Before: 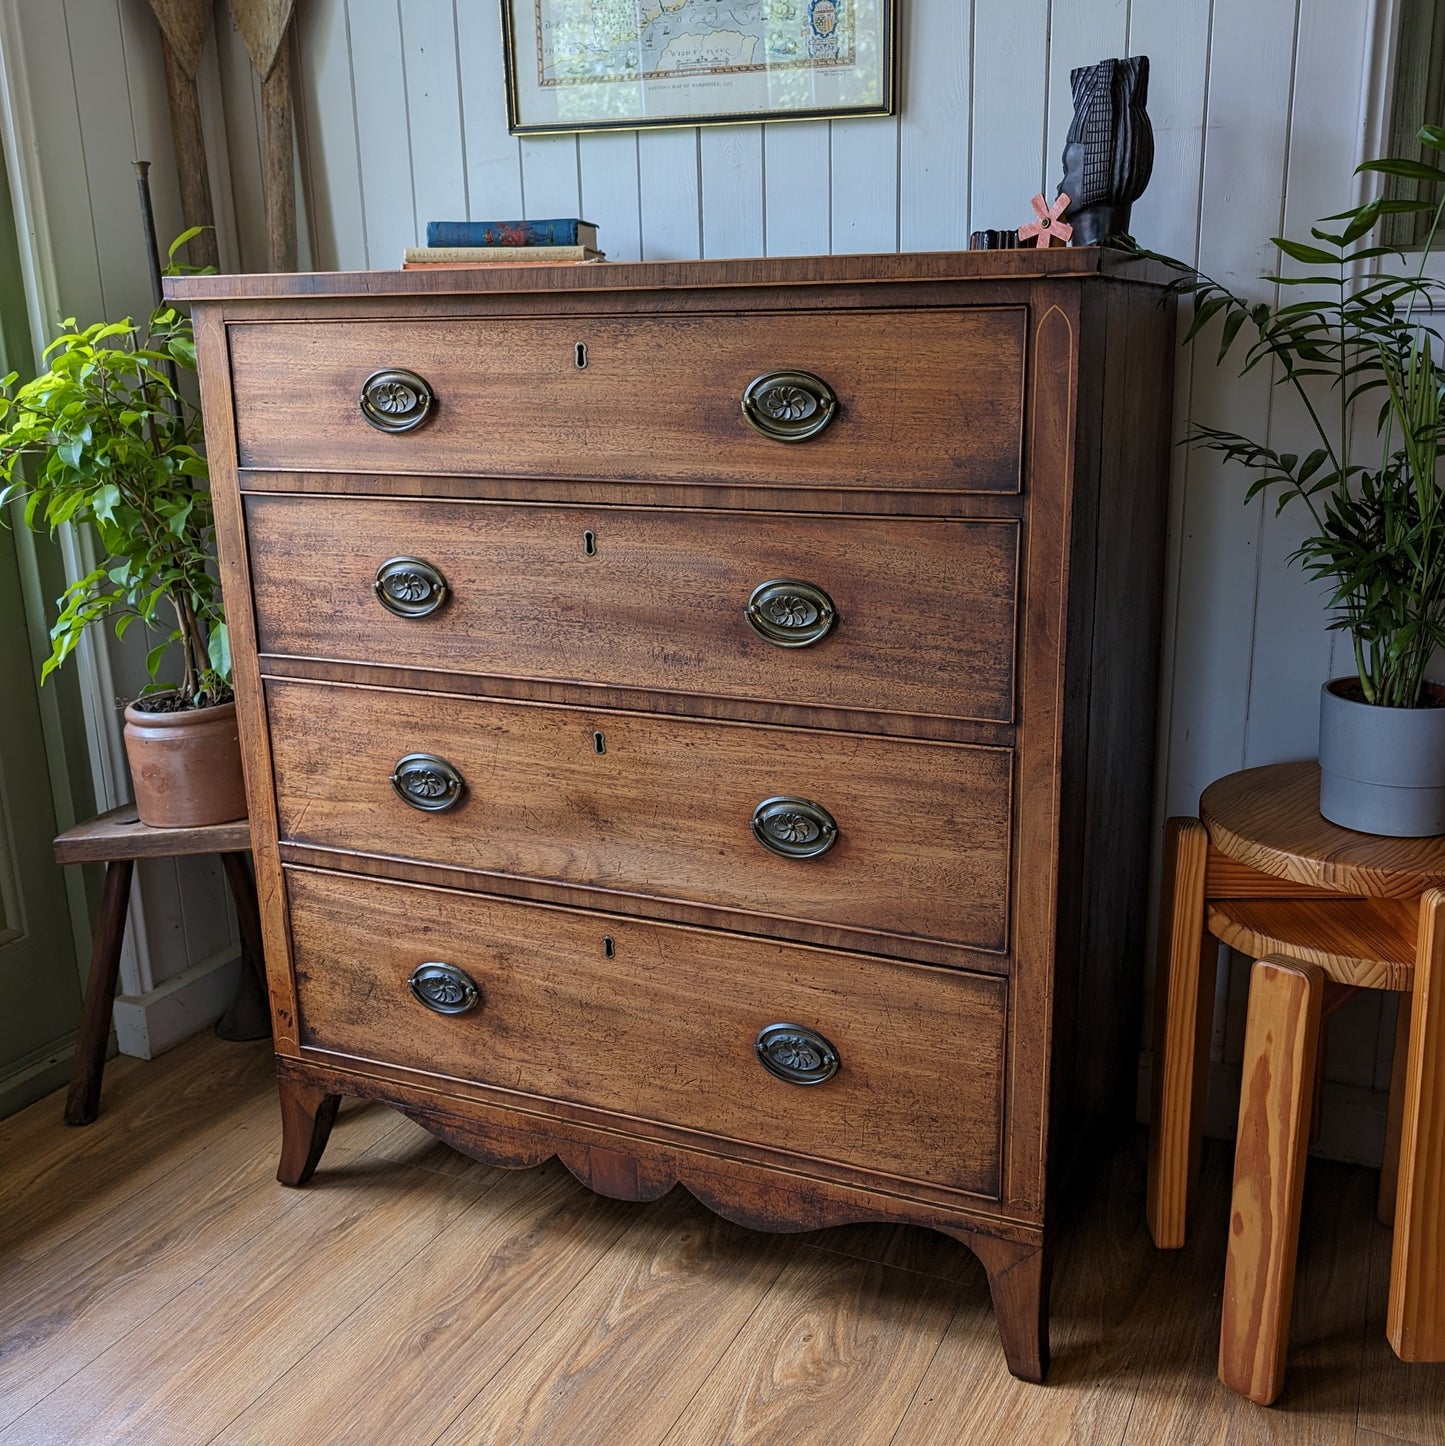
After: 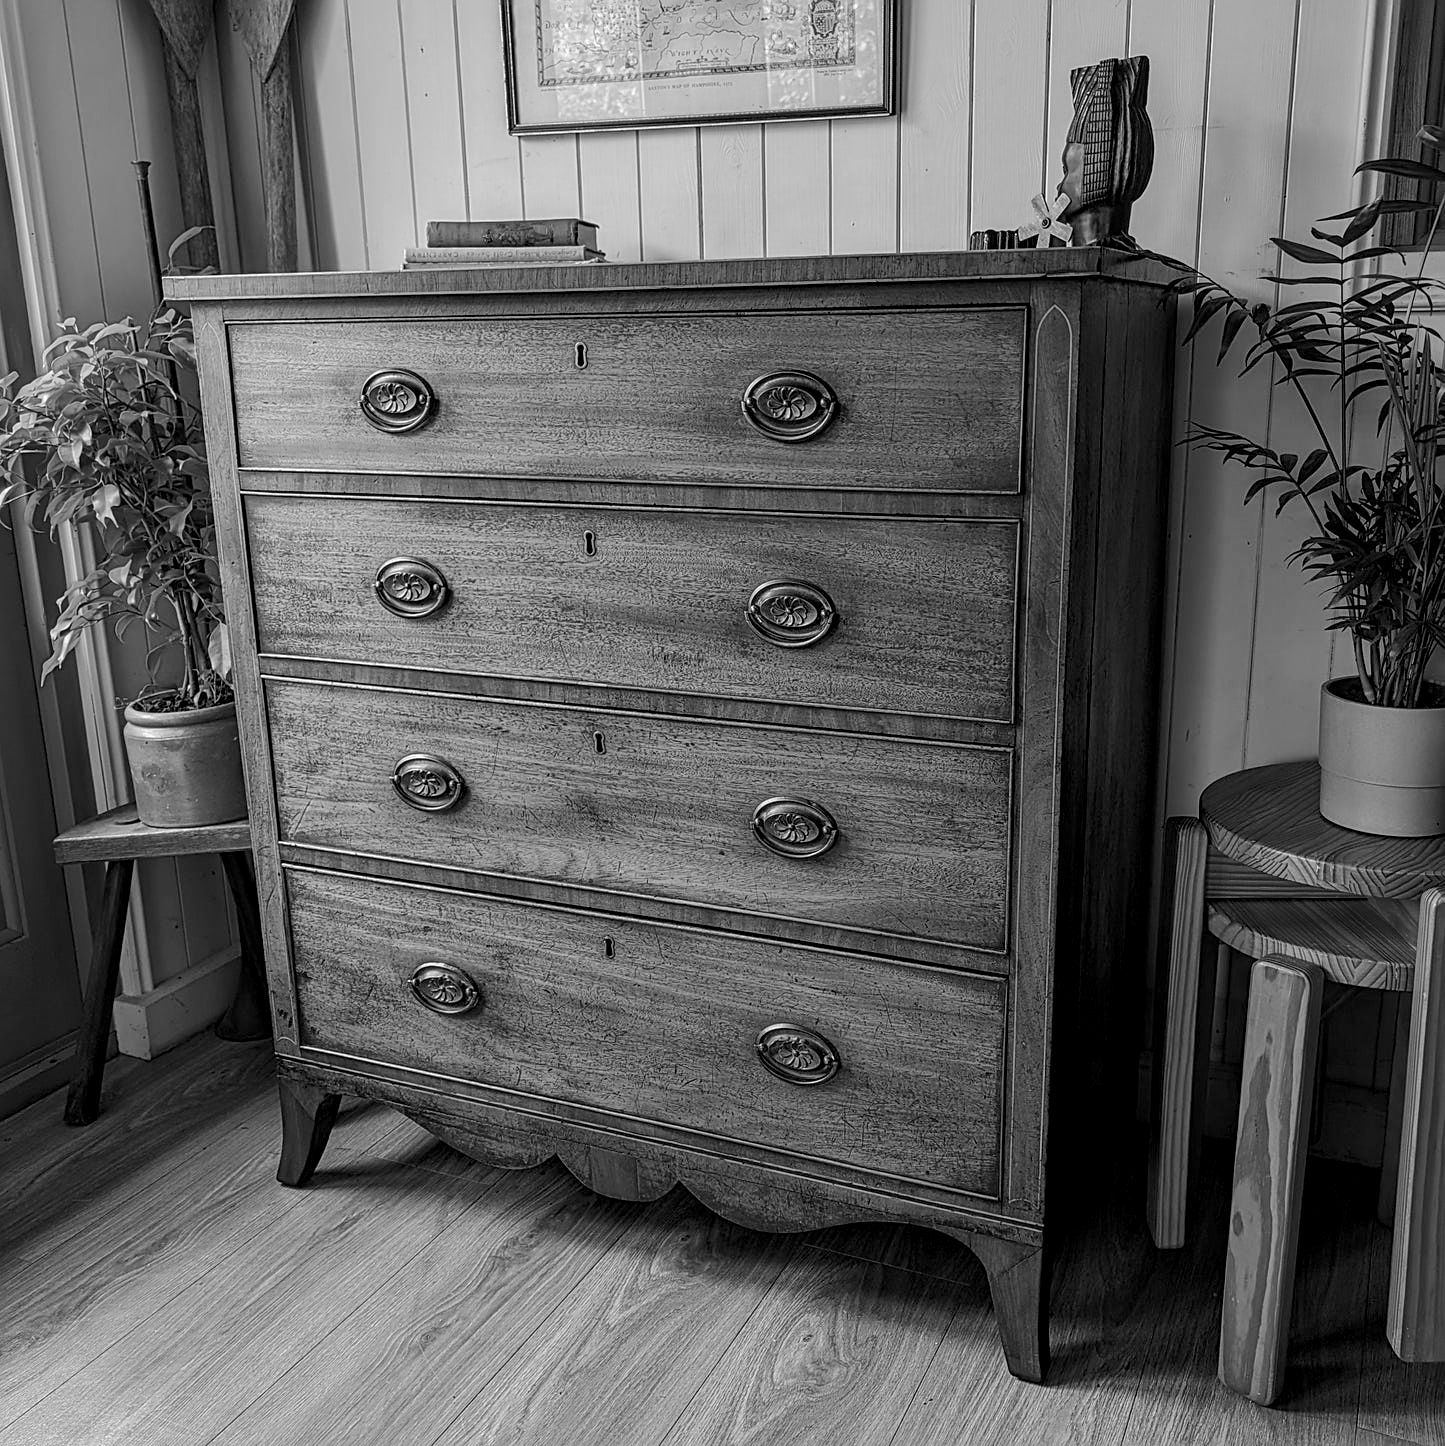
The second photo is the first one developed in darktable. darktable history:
local contrast: on, module defaults
sharpen: on, module defaults
color balance rgb: perceptual saturation grading › global saturation 25%, perceptual brilliance grading › mid-tones 10%, perceptual brilliance grading › shadows 15%, global vibrance 20%
color calibration: output gray [0.253, 0.26, 0.487, 0], gray › normalize channels true, illuminant same as pipeline (D50), adaptation XYZ, x 0.346, y 0.359, gamut compression 0
